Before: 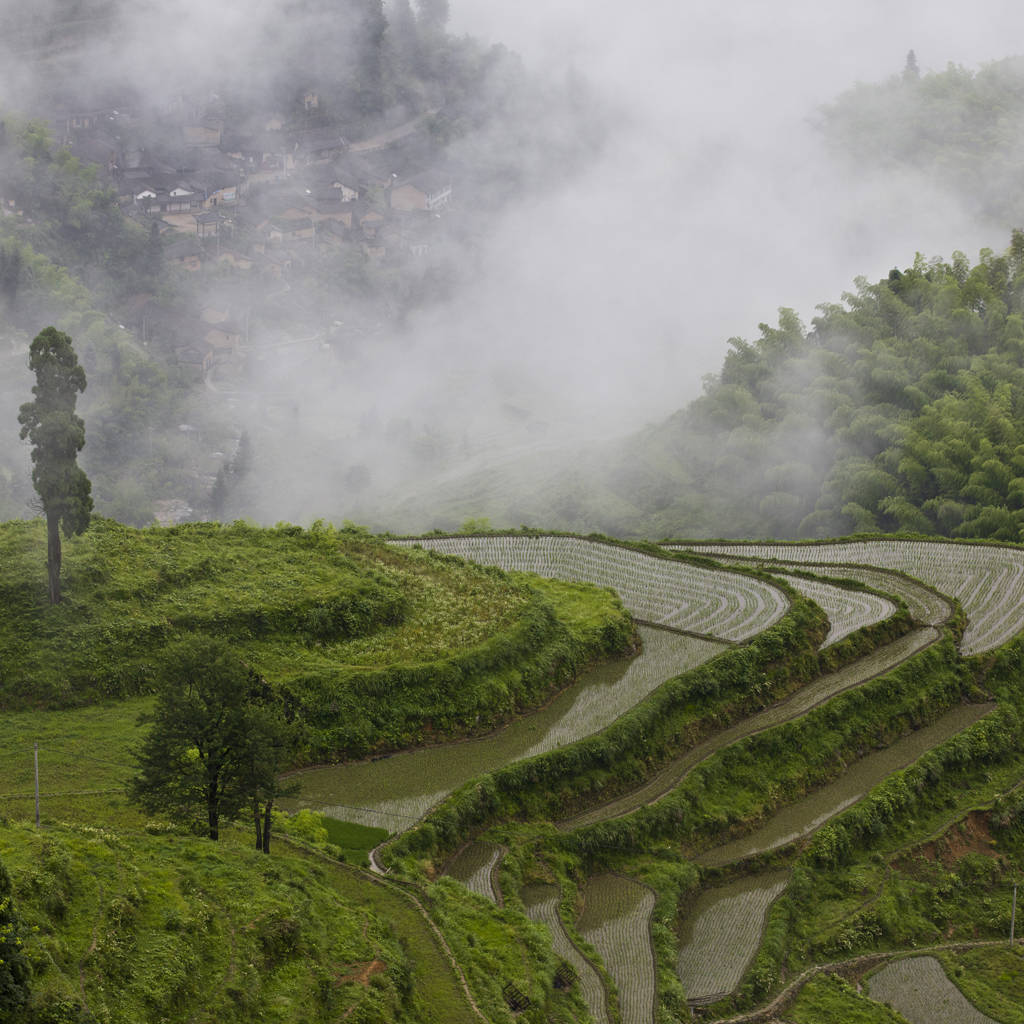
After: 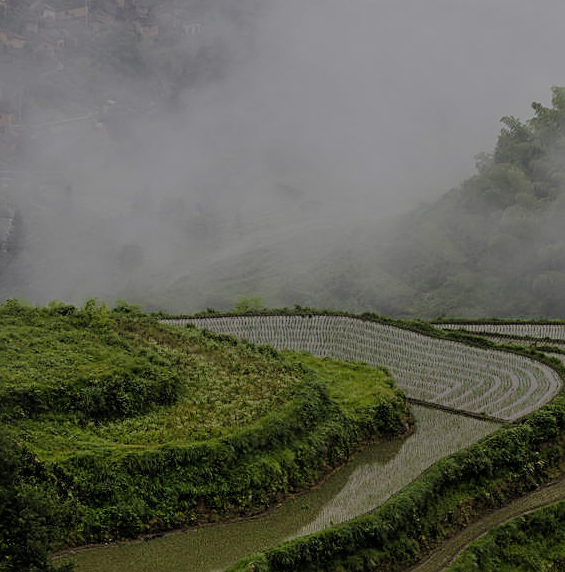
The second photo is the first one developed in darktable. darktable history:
filmic rgb: black relative exposure -7.35 EV, white relative exposure 5.08 EV, threshold 5.97 EV, hardness 3.21, add noise in highlights 0.002, preserve chrominance max RGB, color science v3 (2019), use custom middle-gray values true, contrast in highlights soft, enable highlight reconstruction true
sharpen: on, module defaults
crop and rotate: left 22.237%, top 21.588%, right 22.53%, bottom 22.51%
tone equalizer: -8 EV -0.024 EV, -7 EV 0.031 EV, -6 EV -0.006 EV, -5 EV 0.008 EV, -4 EV -0.046 EV, -3 EV -0.232 EV, -2 EV -0.646 EV, -1 EV -0.983 EV, +0 EV -0.989 EV, smoothing diameter 24.83%, edges refinement/feathering 10.93, preserve details guided filter
